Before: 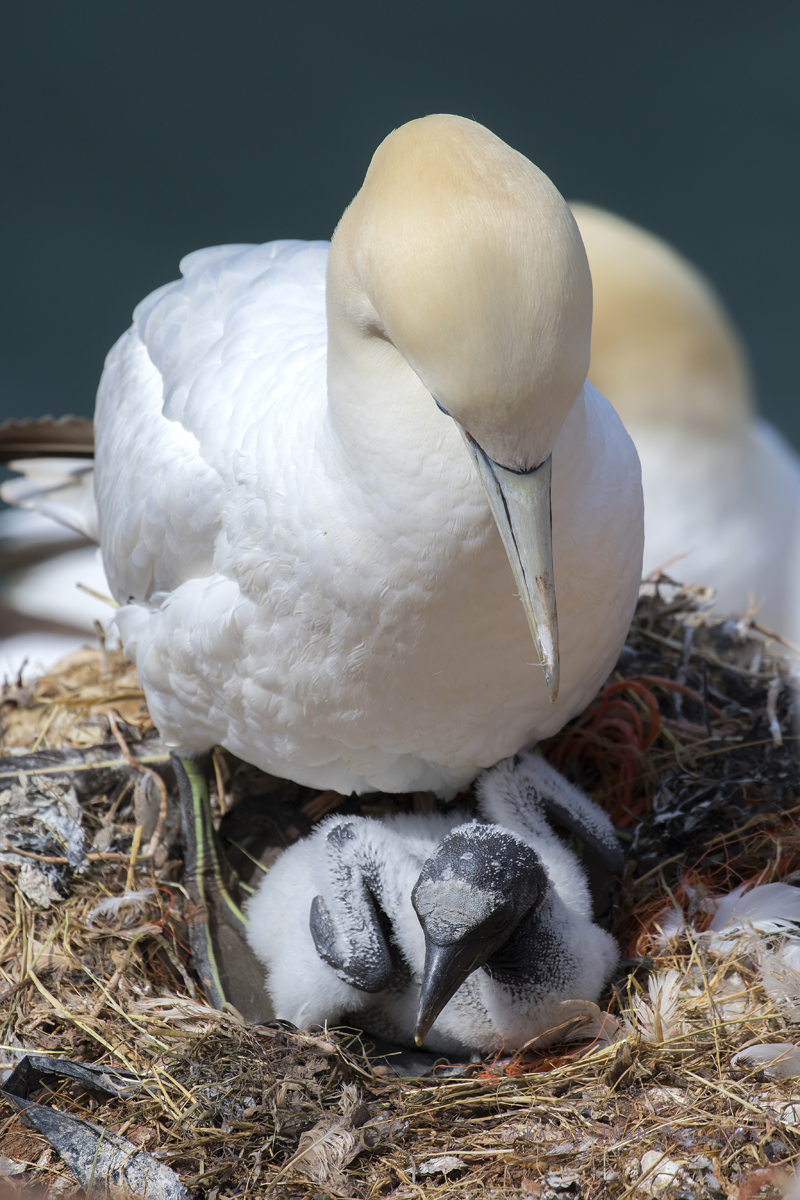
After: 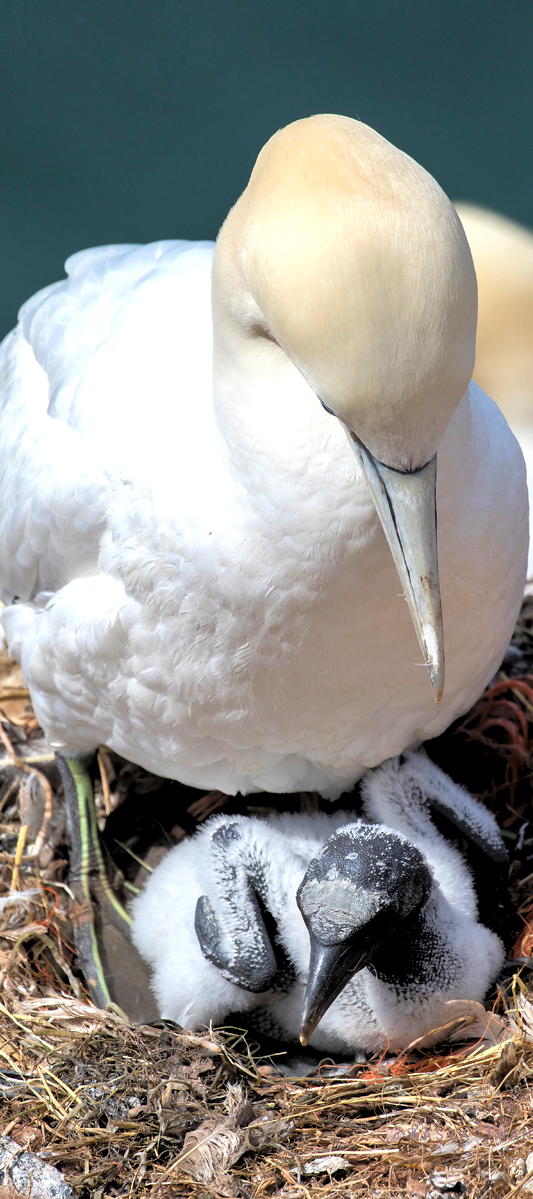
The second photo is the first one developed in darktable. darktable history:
exposure: black level correction 0, exposure 0.5 EV, compensate highlight preservation false
levels: levels [0.116, 0.574, 1]
crop and rotate: left 14.436%, right 18.898%
white balance: emerald 1
tone equalizer: -7 EV 0.15 EV, -6 EV 0.6 EV, -5 EV 1.15 EV, -4 EV 1.33 EV, -3 EV 1.15 EV, -2 EV 0.6 EV, -1 EV 0.15 EV, mask exposure compensation -0.5 EV
